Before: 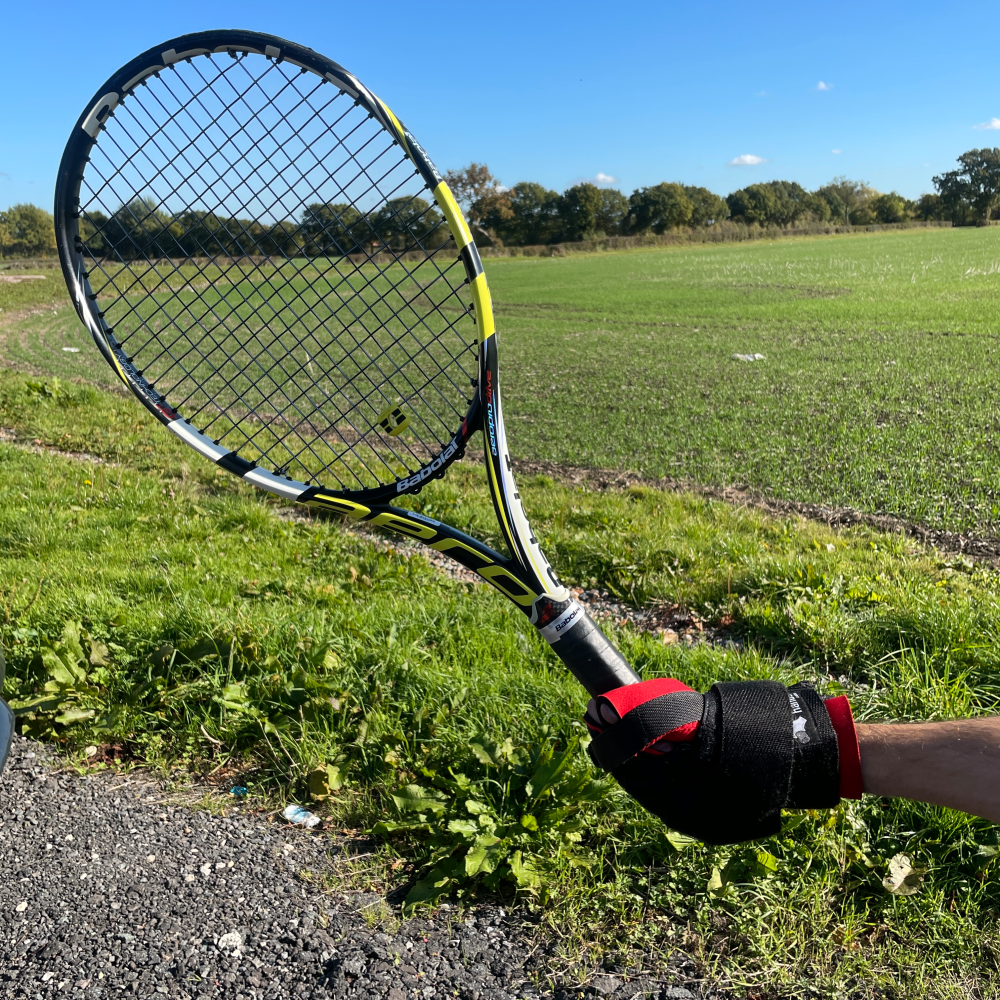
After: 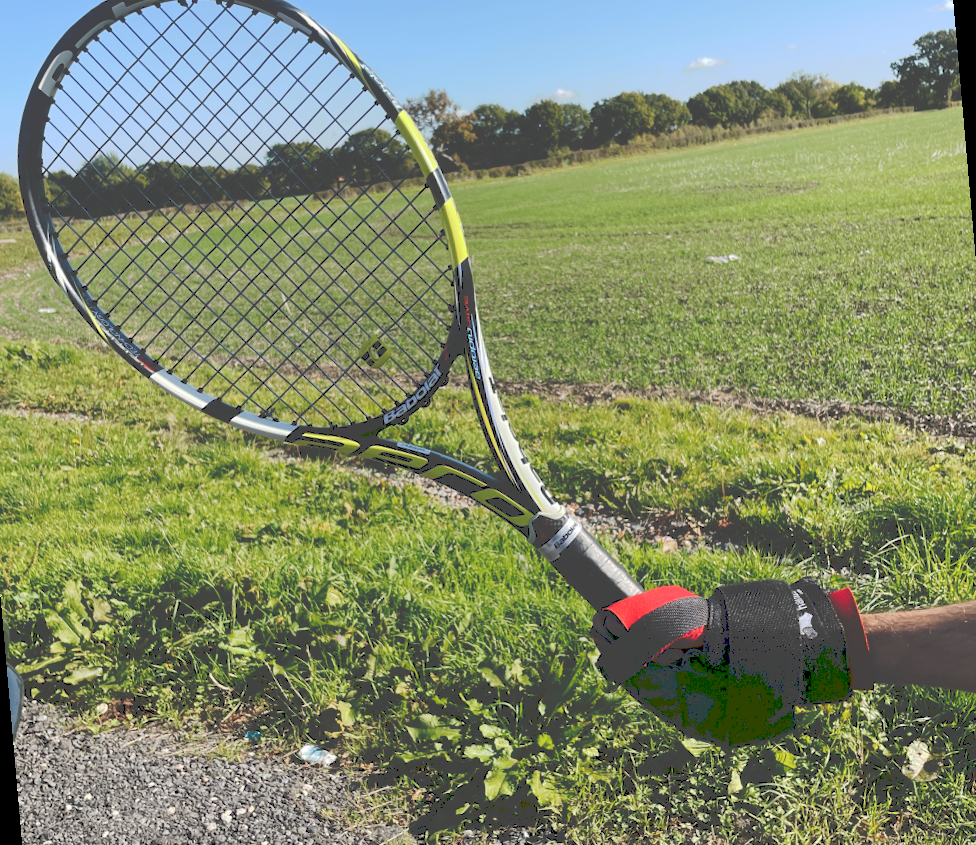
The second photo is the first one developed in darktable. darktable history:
rotate and perspective: rotation -5°, crop left 0.05, crop right 0.952, crop top 0.11, crop bottom 0.89
tone curve: curves: ch0 [(0, 0) (0.003, 0.272) (0.011, 0.275) (0.025, 0.275) (0.044, 0.278) (0.069, 0.282) (0.1, 0.284) (0.136, 0.287) (0.177, 0.294) (0.224, 0.314) (0.277, 0.347) (0.335, 0.403) (0.399, 0.473) (0.468, 0.552) (0.543, 0.622) (0.623, 0.69) (0.709, 0.756) (0.801, 0.818) (0.898, 0.865) (1, 1)], preserve colors none
